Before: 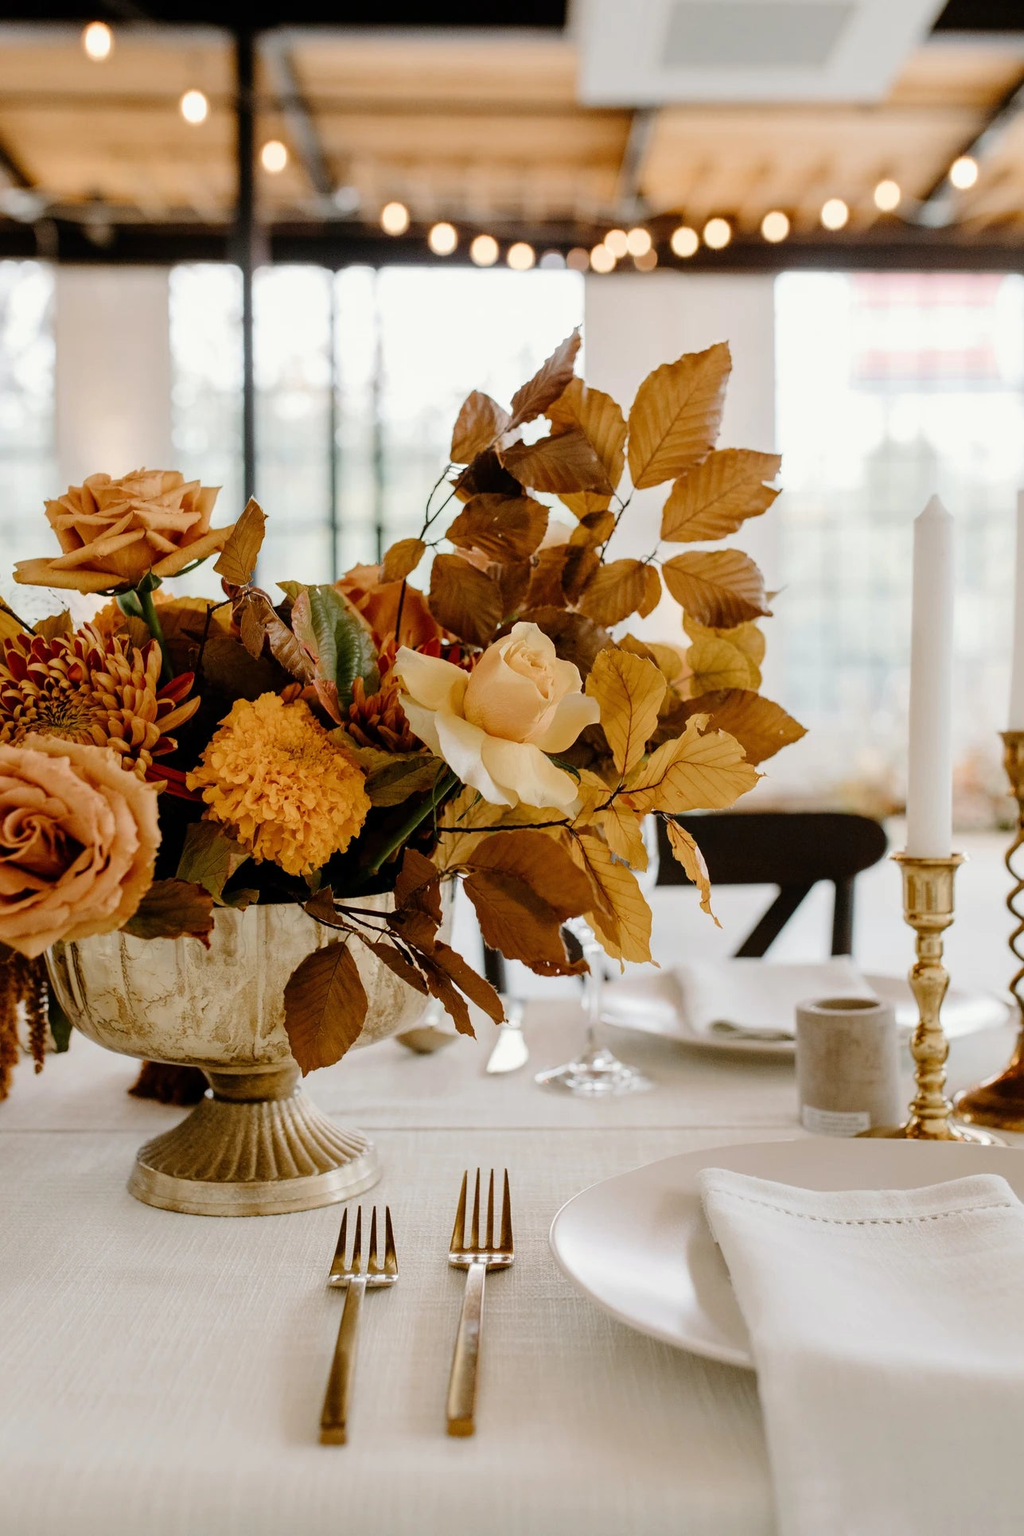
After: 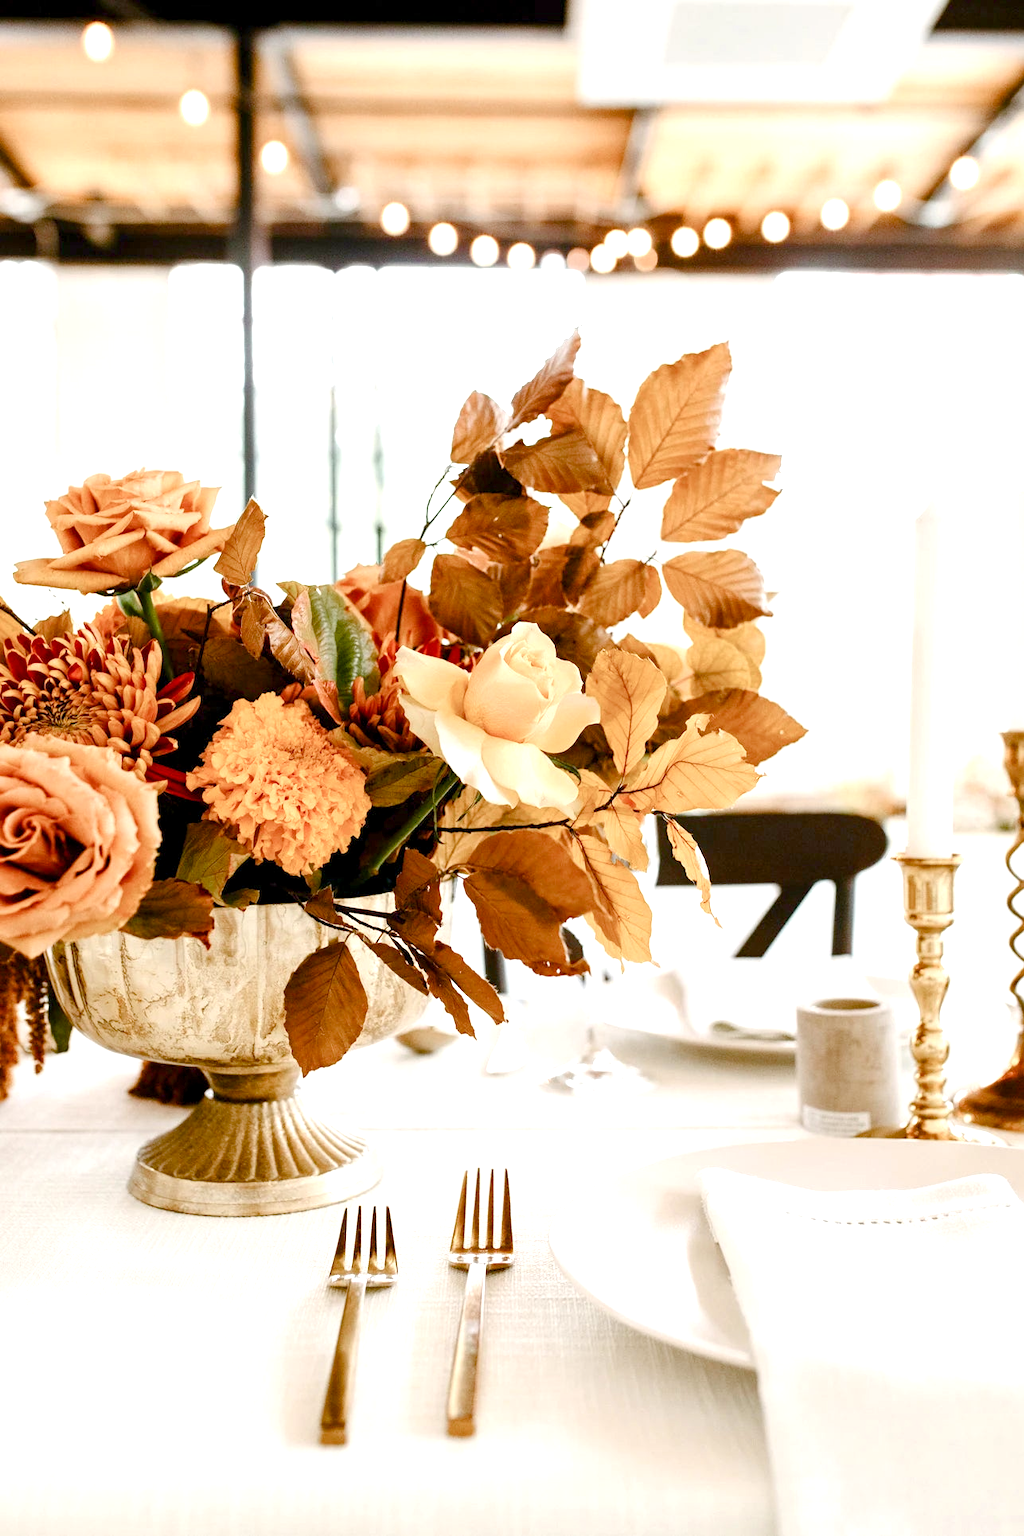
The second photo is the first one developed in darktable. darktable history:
color balance rgb: shadows lift › chroma 0.855%, shadows lift › hue 111.23°, perceptual saturation grading › global saturation 20%, perceptual saturation grading › highlights -49.743%, perceptual saturation grading › shadows 25.869%, contrast -9.933%
exposure: black level correction 0.001, exposure 1.398 EV, compensate highlight preservation false
